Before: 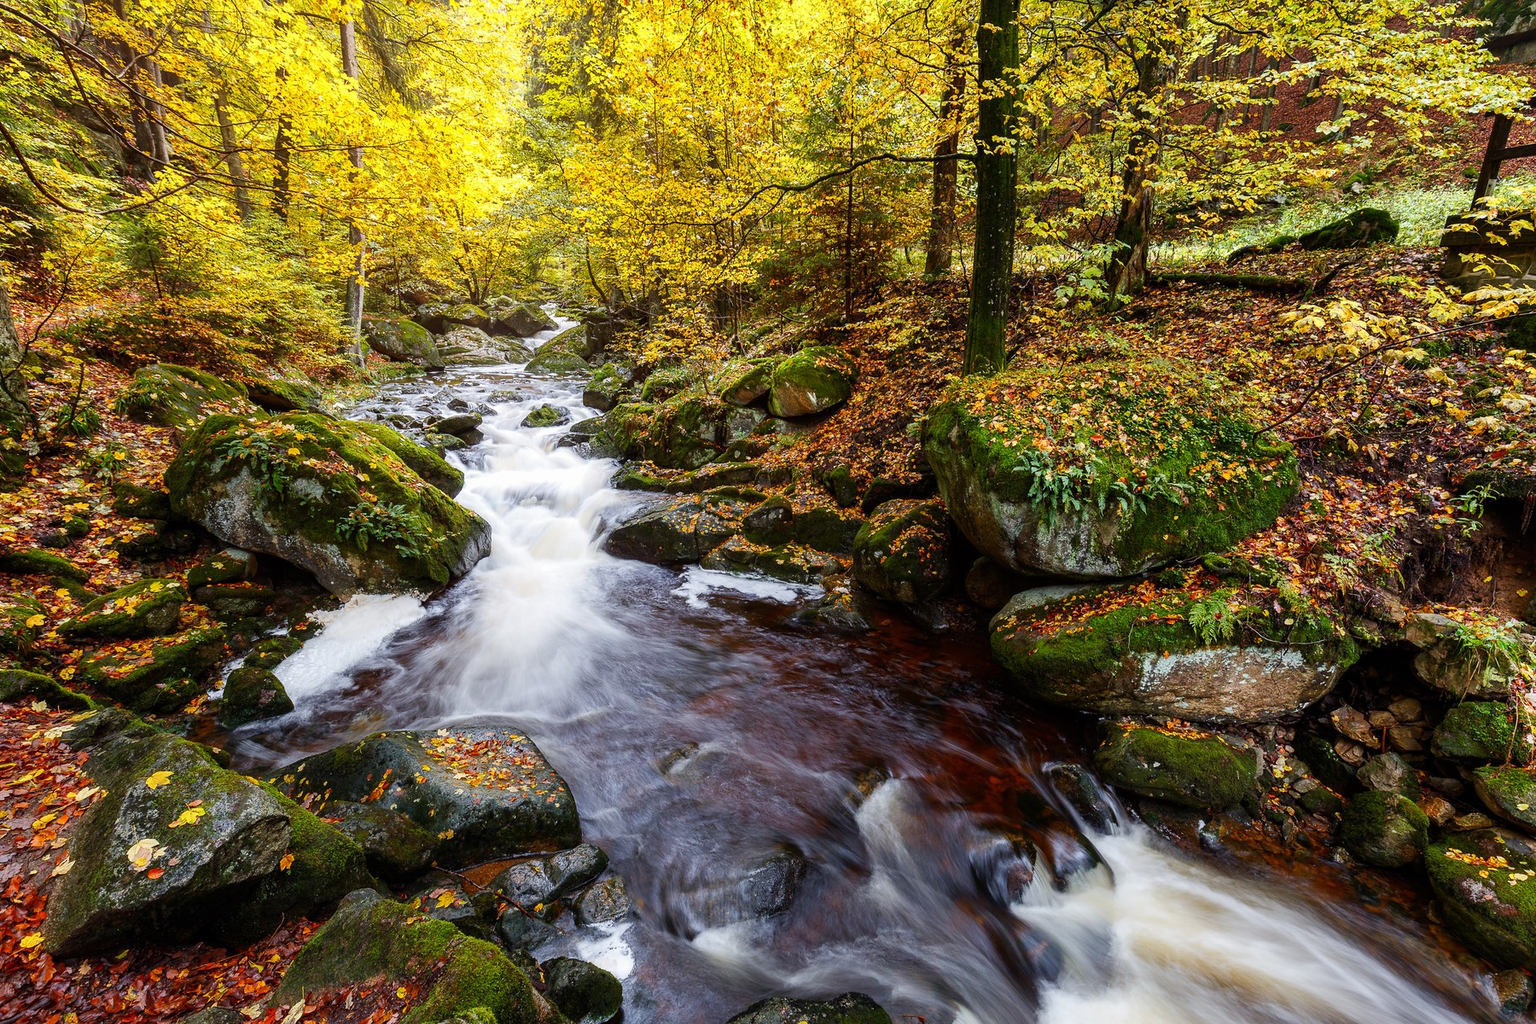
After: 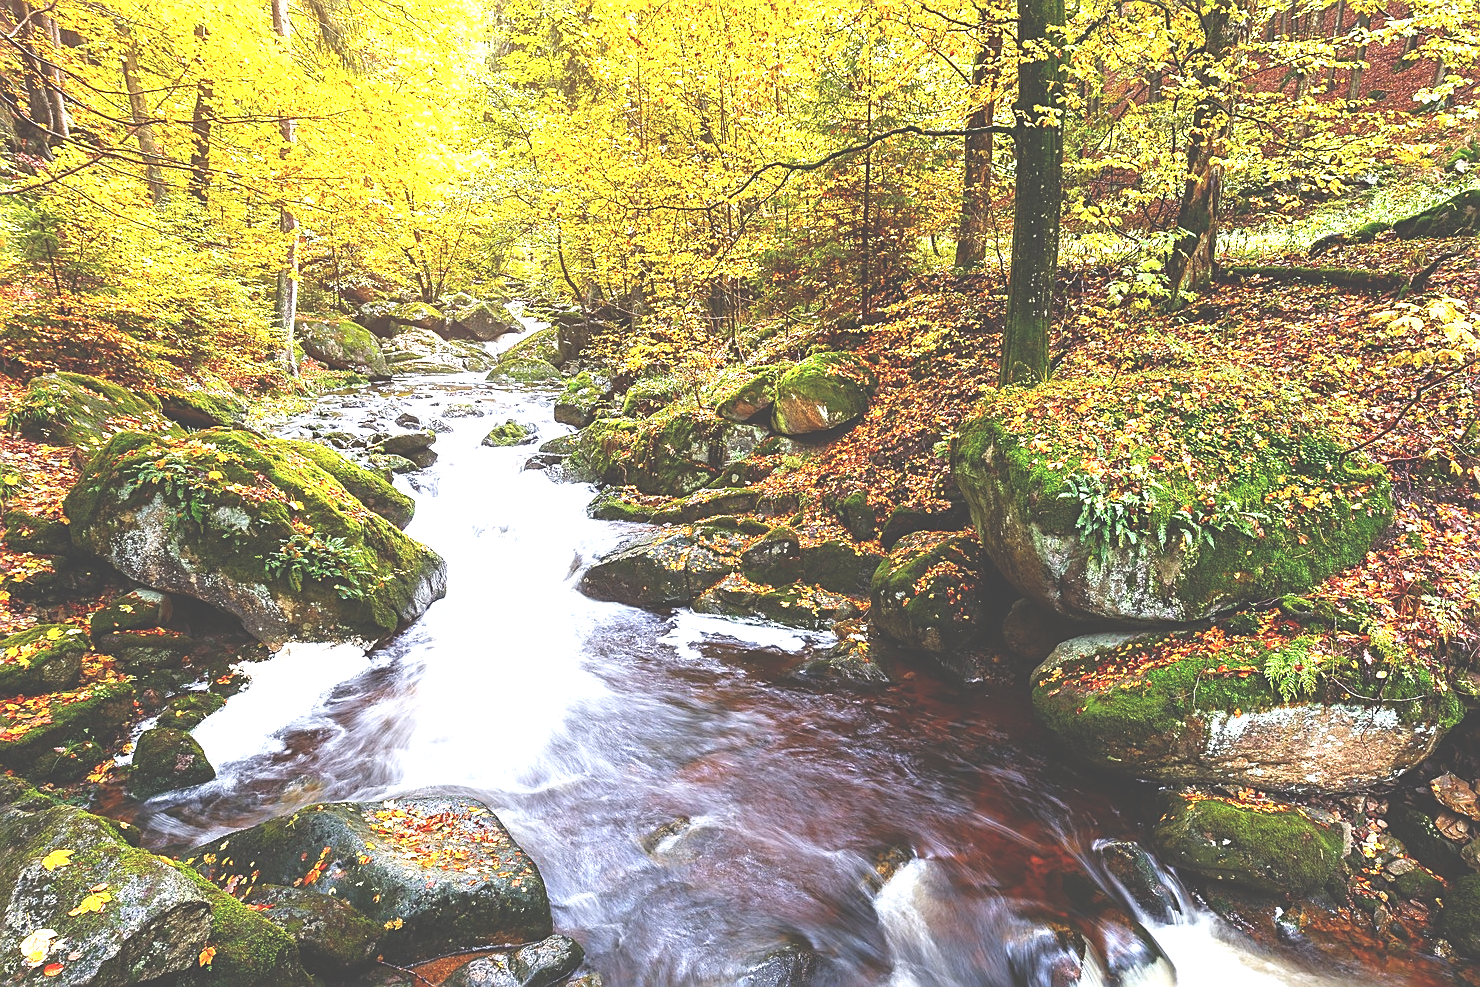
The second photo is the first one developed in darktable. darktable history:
exposure: black level correction -0.023, exposure 1.393 EV, compensate highlight preservation false
crop and rotate: left 7.216%, top 4.542%, right 10.509%, bottom 13.167%
sharpen: on, module defaults
